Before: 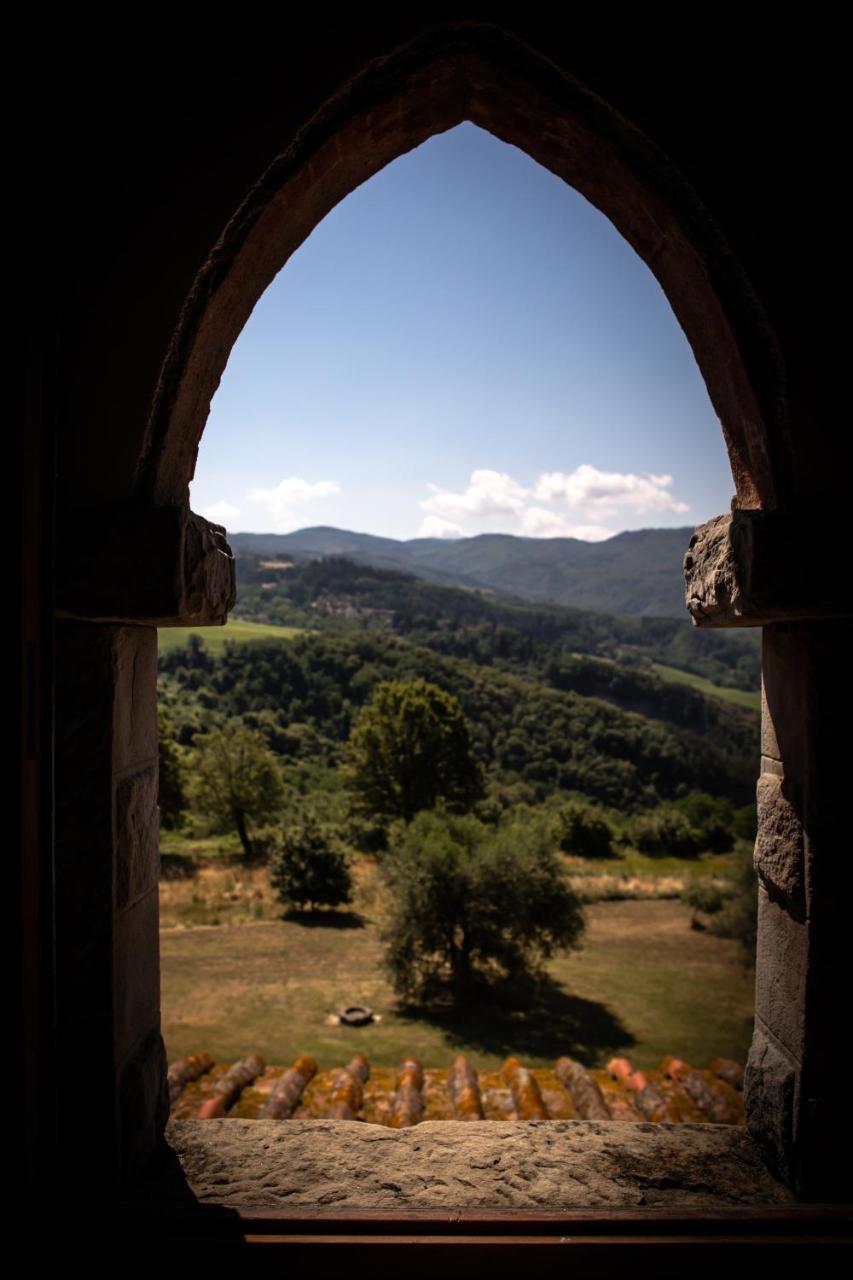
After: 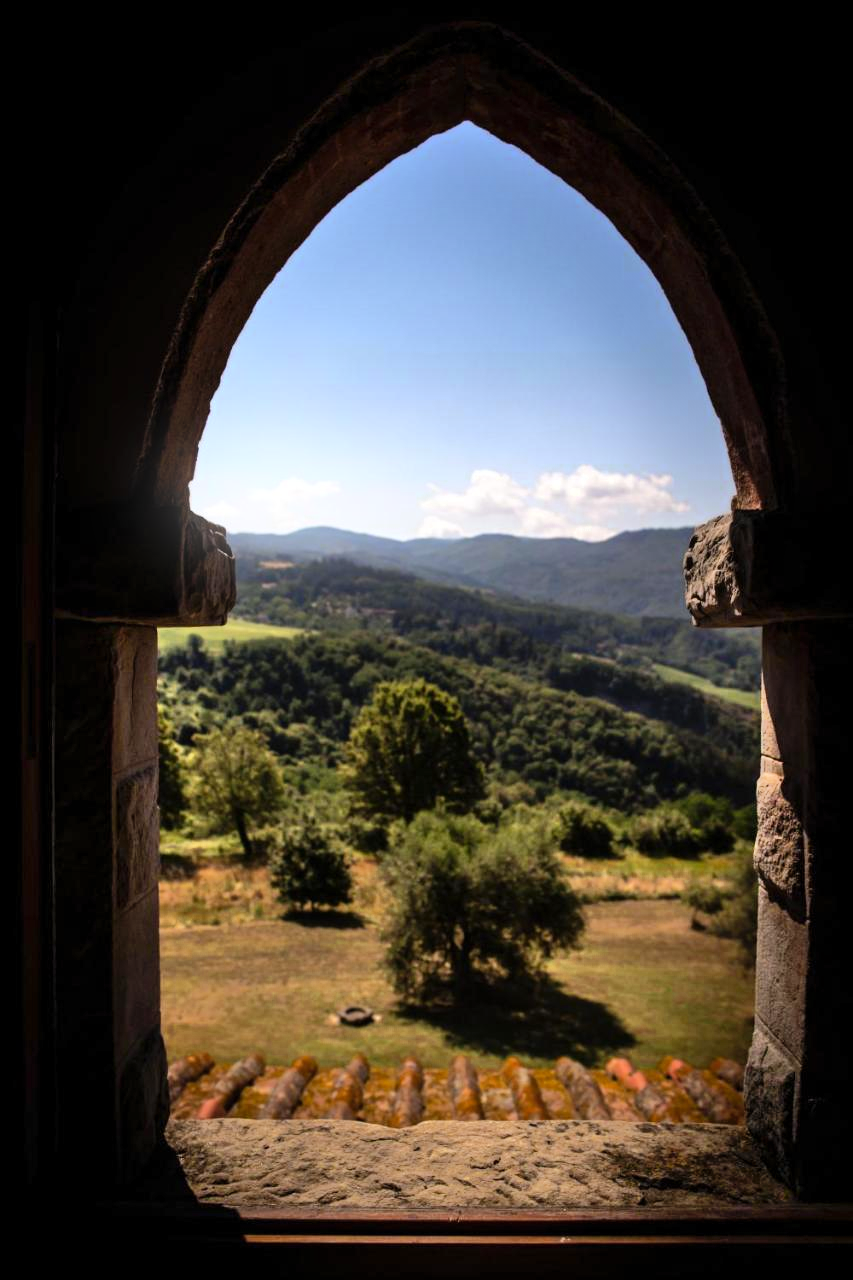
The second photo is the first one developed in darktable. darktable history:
bloom: size 9%, threshold 100%, strength 7%
shadows and highlights: low approximation 0.01, soften with gaussian
color zones: curves: ch0 [(0, 0.485) (0.178, 0.476) (0.261, 0.623) (0.411, 0.403) (0.708, 0.603) (0.934, 0.412)]; ch1 [(0.003, 0.485) (0.149, 0.496) (0.229, 0.584) (0.326, 0.551) (0.484, 0.262) (0.757, 0.643)]
